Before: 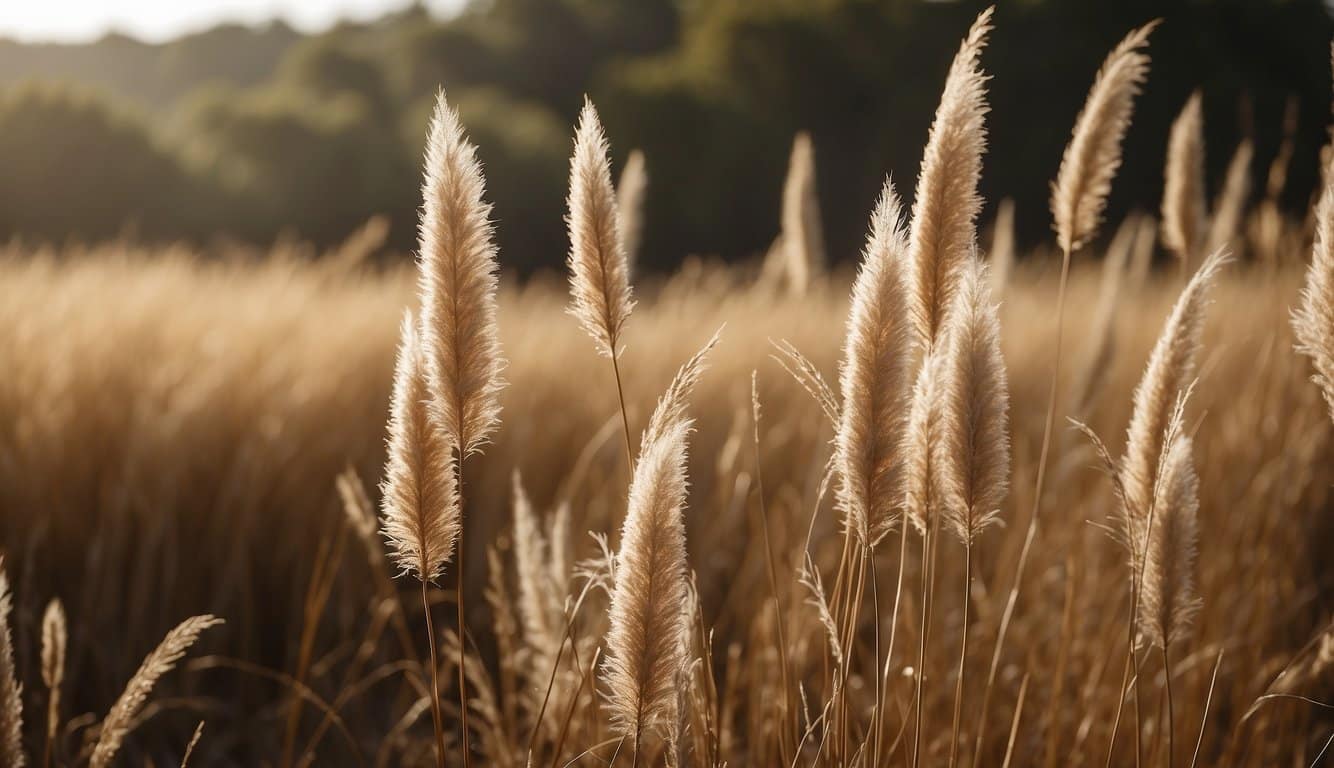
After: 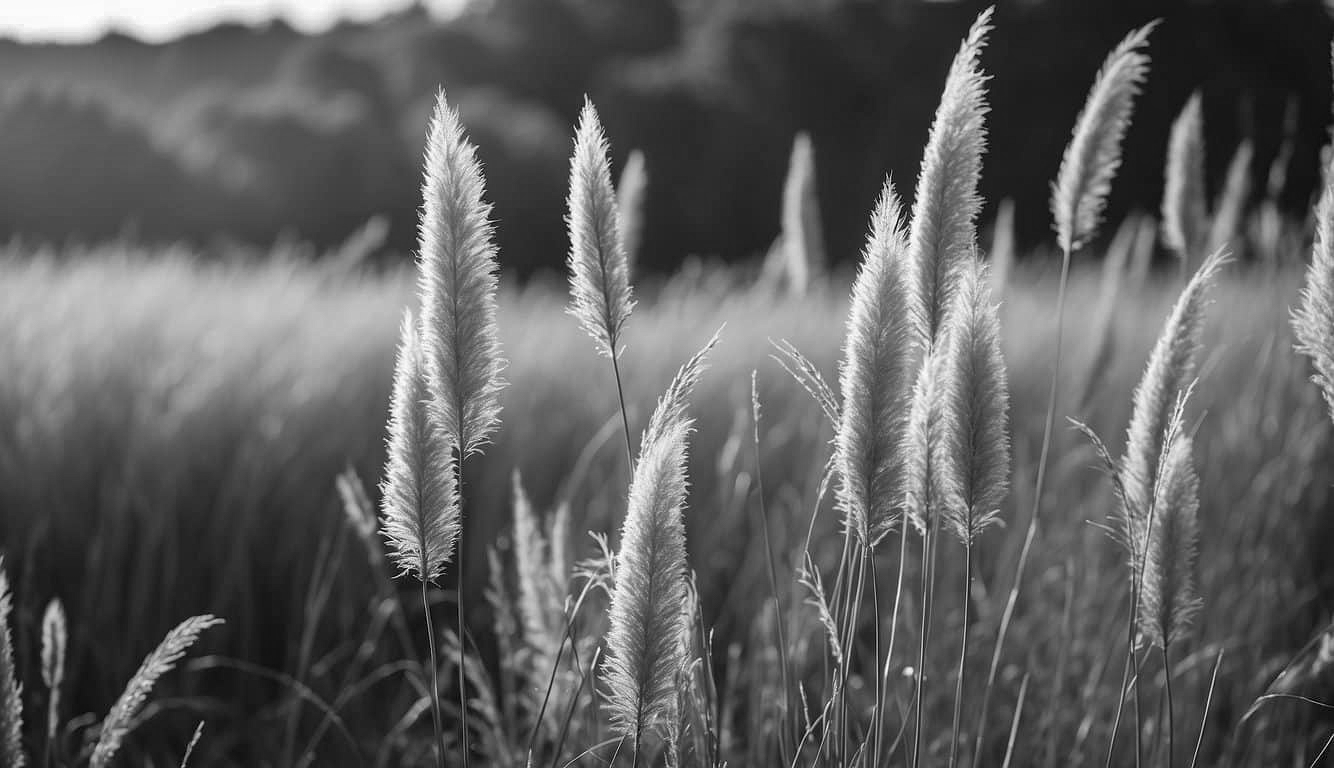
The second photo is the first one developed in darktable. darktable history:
contrast equalizer: y [[0.5, 0.5, 0.5, 0.512, 0.552, 0.62], [0.5 ×6], [0.5 ×4, 0.504, 0.553], [0 ×6], [0 ×6]]
shadows and highlights: shadows 24.5, highlights -78.15, soften with gaussian
monochrome: on, module defaults
white balance: emerald 1
